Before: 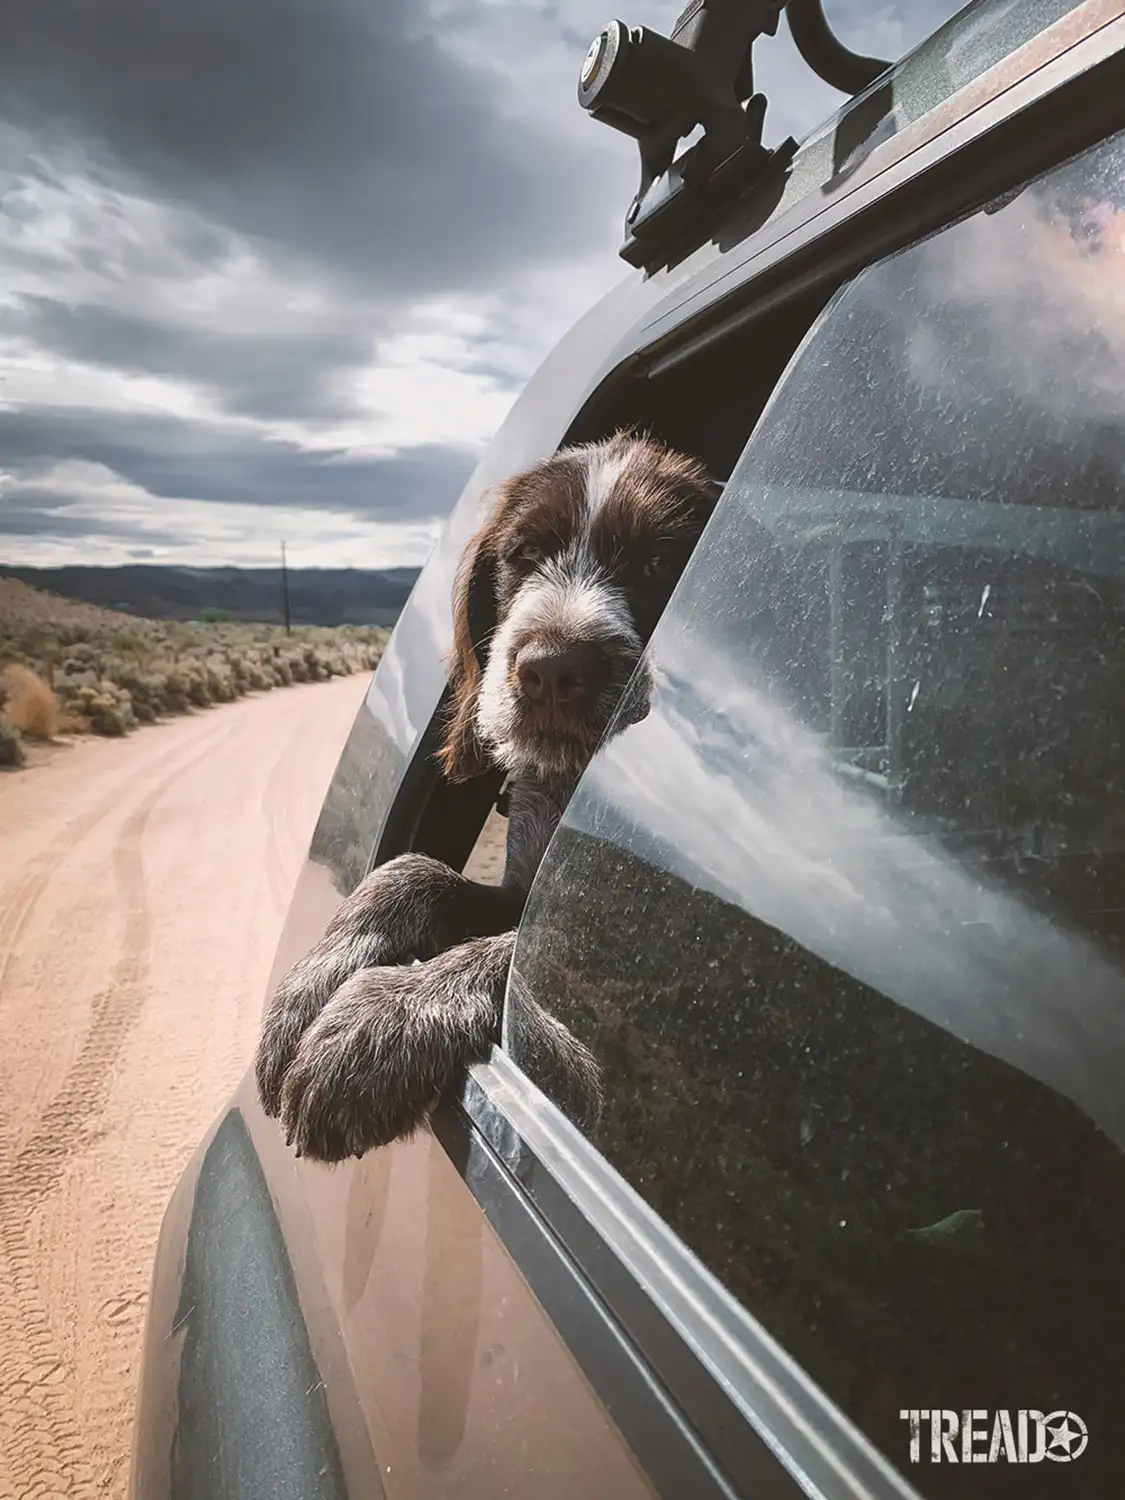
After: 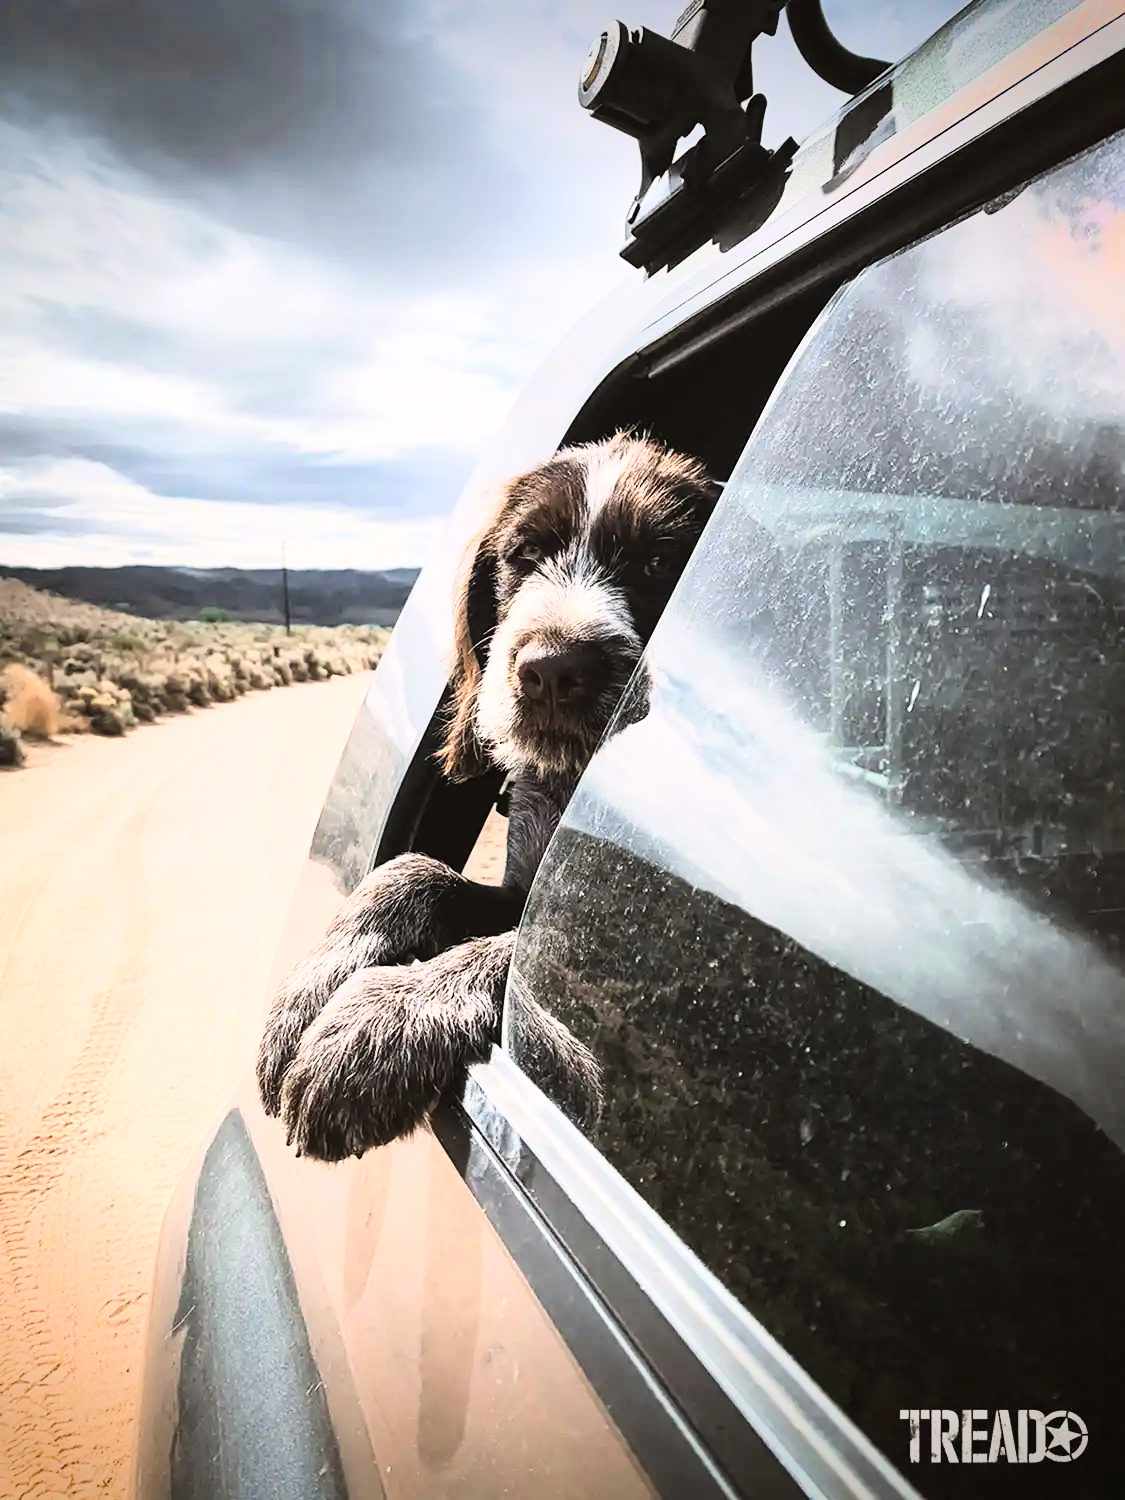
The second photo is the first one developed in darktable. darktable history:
rgb curve: curves: ch0 [(0, 0) (0.21, 0.15) (0.24, 0.21) (0.5, 0.75) (0.75, 0.96) (0.89, 0.99) (1, 1)]; ch1 [(0, 0.02) (0.21, 0.13) (0.25, 0.2) (0.5, 0.67) (0.75, 0.9) (0.89, 0.97) (1, 1)]; ch2 [(0, 0.02) (0.21, 0.13) (0.25, 0.2) (0.5, 0.67) (0.75, 0.9) (0.89, 0.97) (1, 1)], compensate middle gray true
vignetting: fall-off start 88.53%, fall-off radius 44.2%, saturation 0.376, width/height ratio 1.161
